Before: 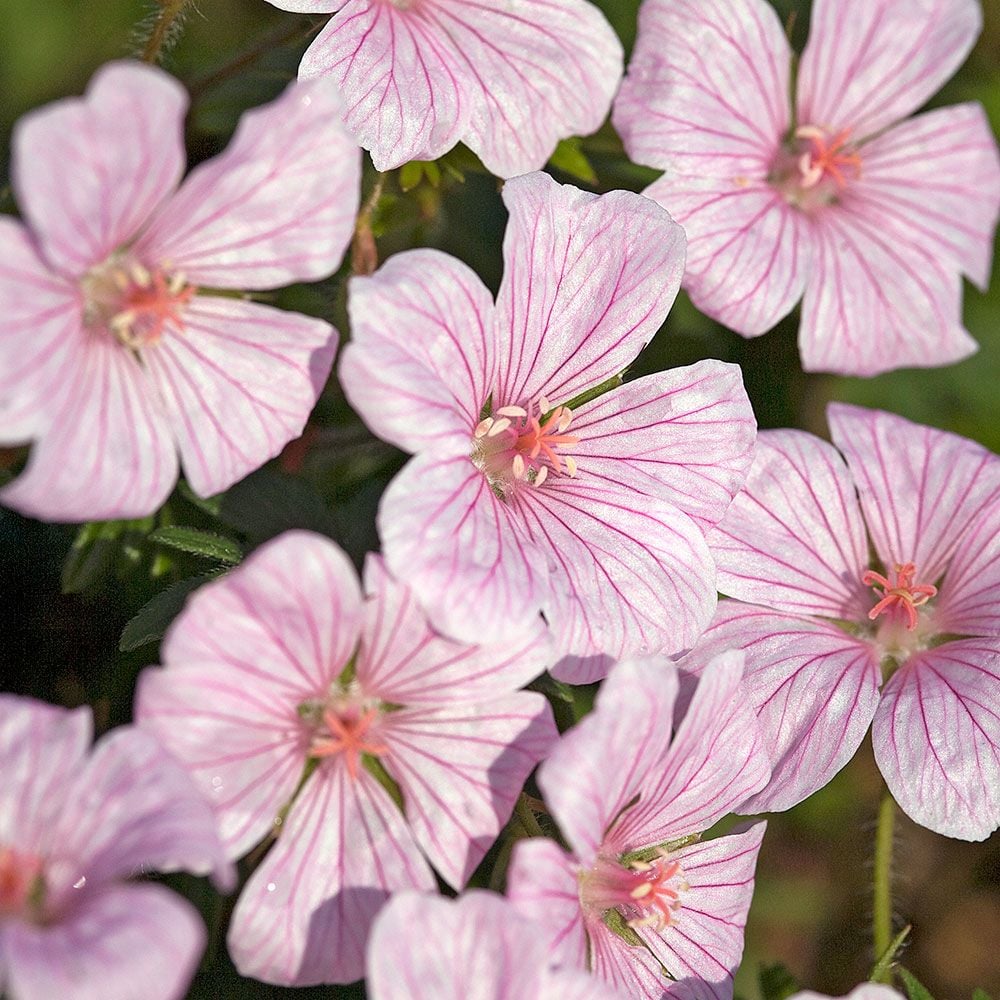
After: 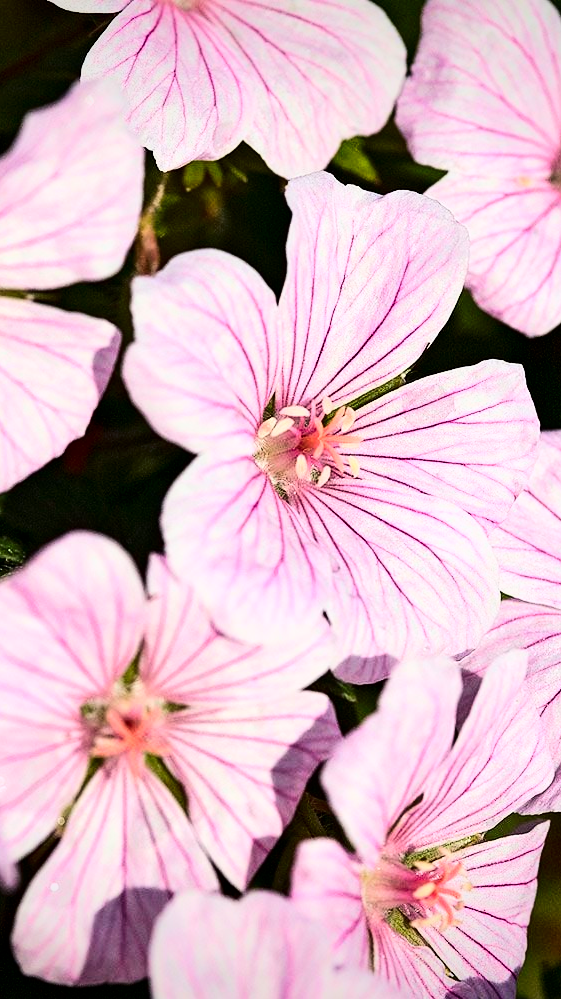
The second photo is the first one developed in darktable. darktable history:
vignetting: fall-off start 99.43%, brightness -0.249, saturation 0.145, width/height ratio 1.305, unbound false
contrast brightness saturation: contrast 0.191, brightness -0.226, saturation 0.114
crop: left 21.772%, right 22.054%, bottom 0.003%
base curve: curves: ch0 [(0, 0) (0.007, 0.004) (0.027, 0.03) (0.046, 0.07) (0.207, 0.54) (0.442, 0.872) (0.673, 0.972) (1, 1)]
exposure: black level correction 0, exposure -0.711 EV, compensate highlight preservation false
